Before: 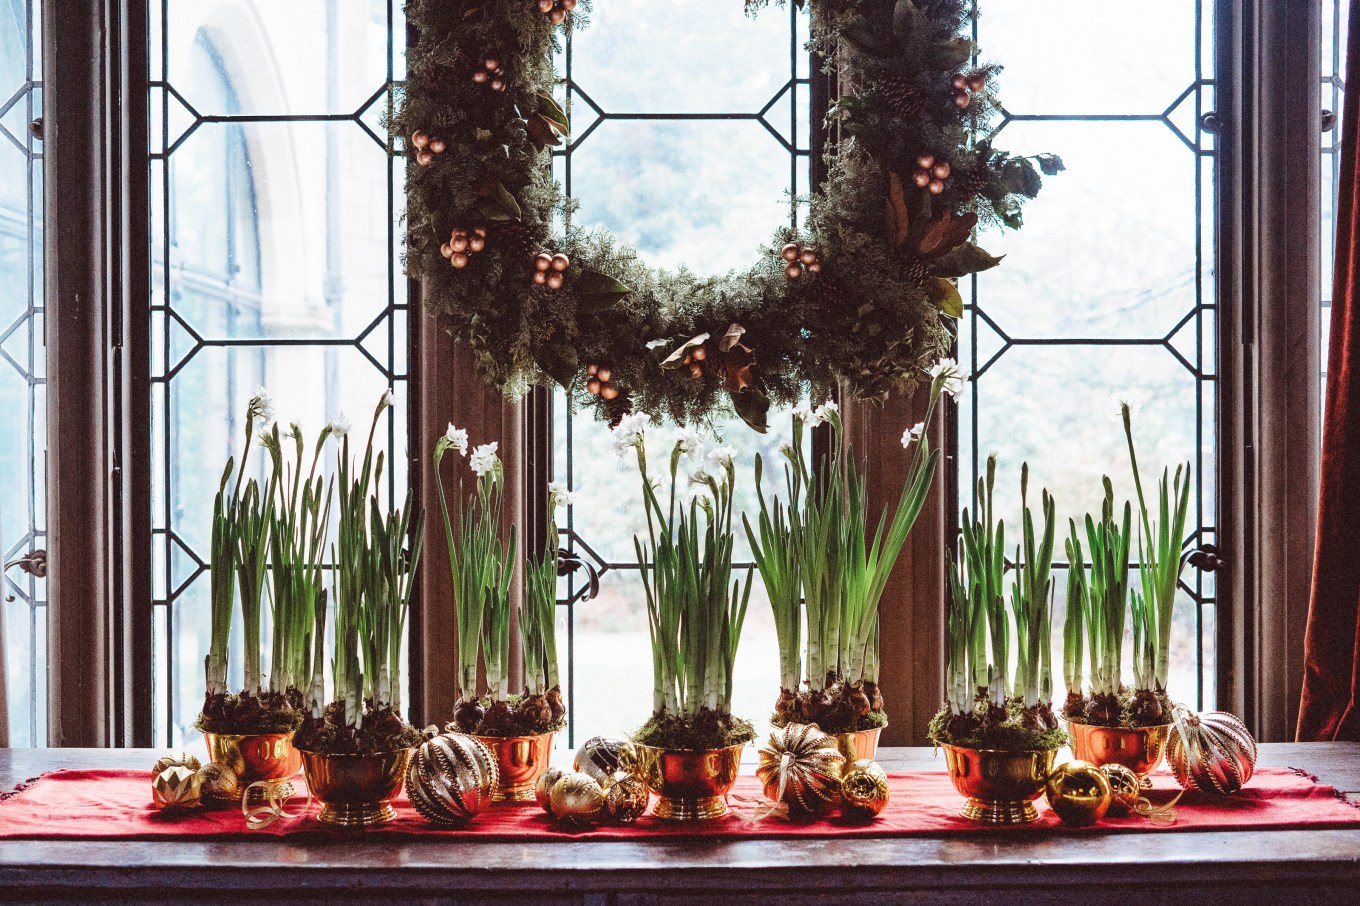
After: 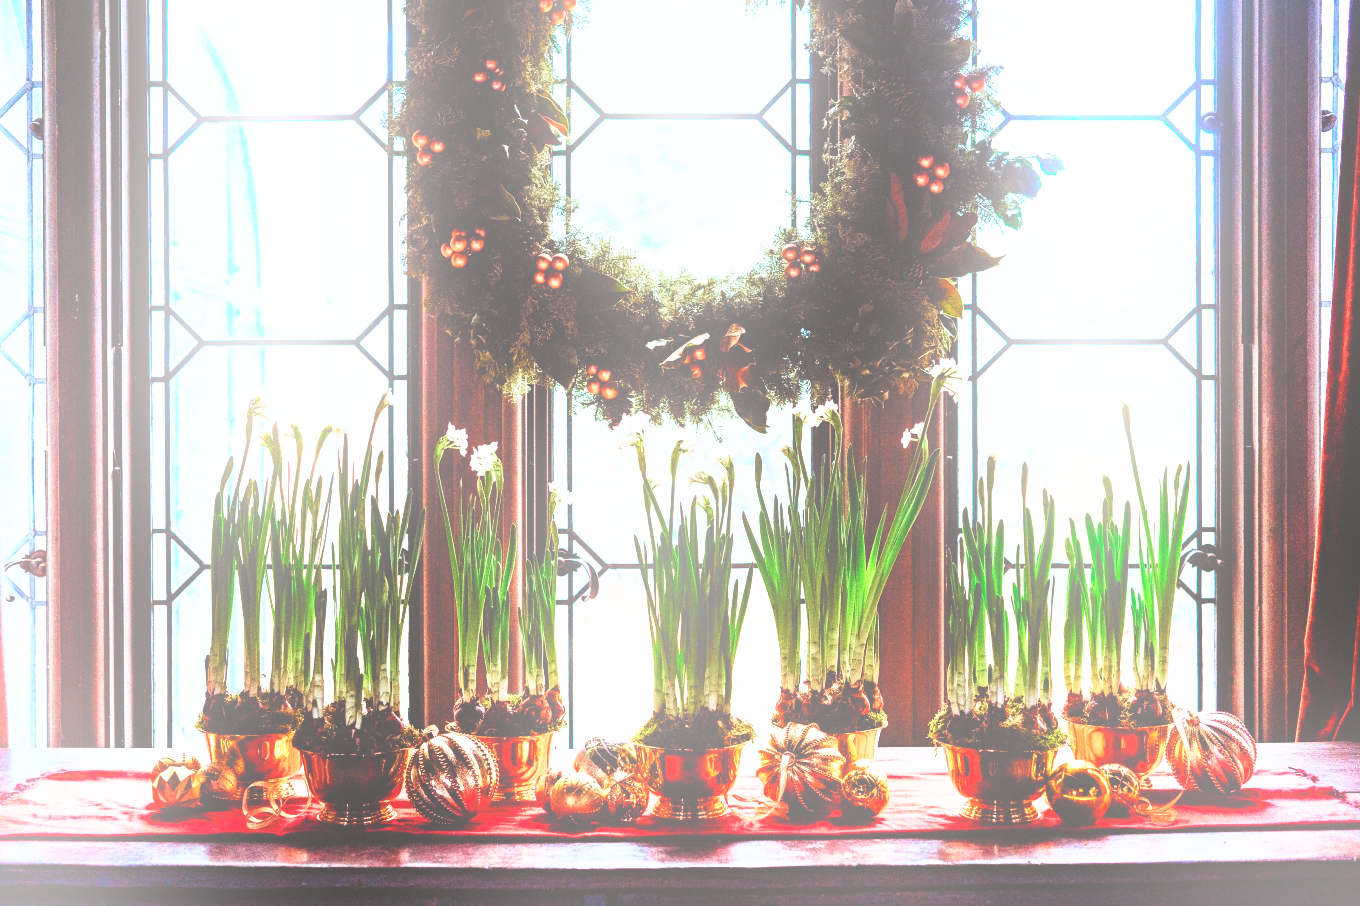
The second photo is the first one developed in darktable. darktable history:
bloom: on, module defaults
base curve: curves: ch0 [(0, 0.036) (0.007, 0.037) (0.604, 0.887) (1, 1)], preserve colors none
tone curve: curves: ch0 [(0, 0.01) (0.037, 0.032) (0.131, 0.108) (0.275, 0.286) (0.483, 0.517) (0.61, 0.661) (0.697, 0.768) (0.797, 0.876) (0.888, 0.952) (0.997, 0.995)]; ch1 [(0, 0) (0.312, 0.262) (0.425, 0.402) (0.5, 0.5) (0.527, 0.532) (0.556, 0.585) (0.683, 0.706) (0.746, 0.77) (1, 1)]; ch2 [(0, 0) (0.223, 0.185) (0.333, 0.284) (0.432, 0.4) (0.502, 0.502) (0.525, 0.527) (0.545, 0.564) (0.587, 0.613) (0.636, 0.654) (0.711, 0.729) (0.845, 0.855) (0.998, 0.977)], color space Lab, independent channels, preserve colors none
